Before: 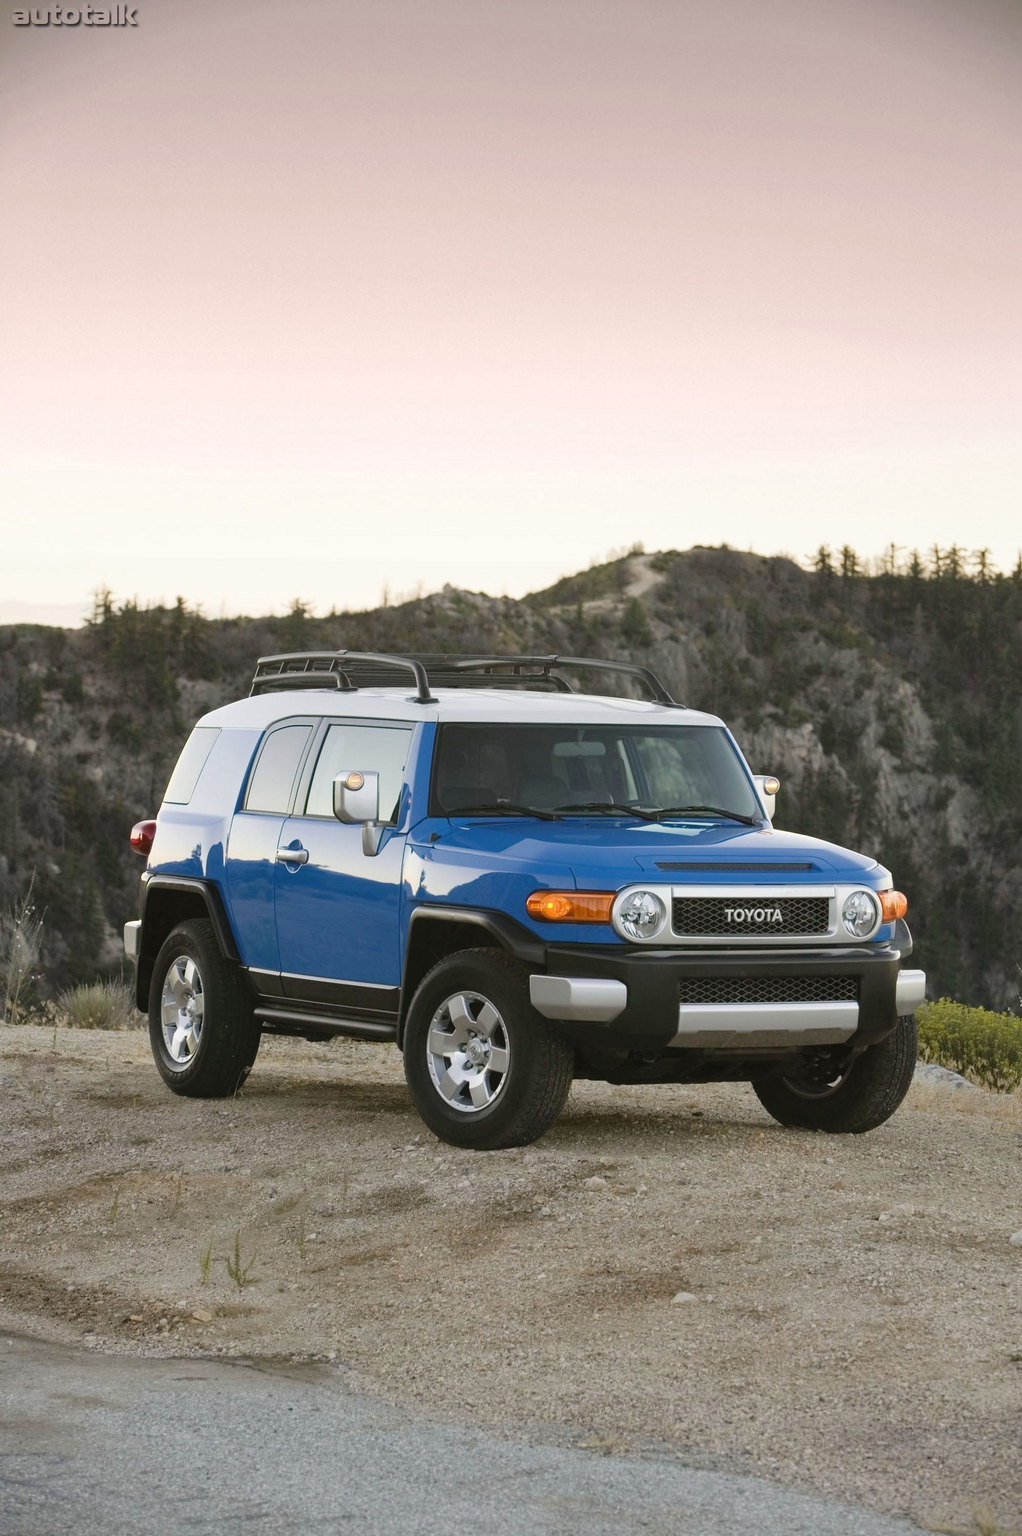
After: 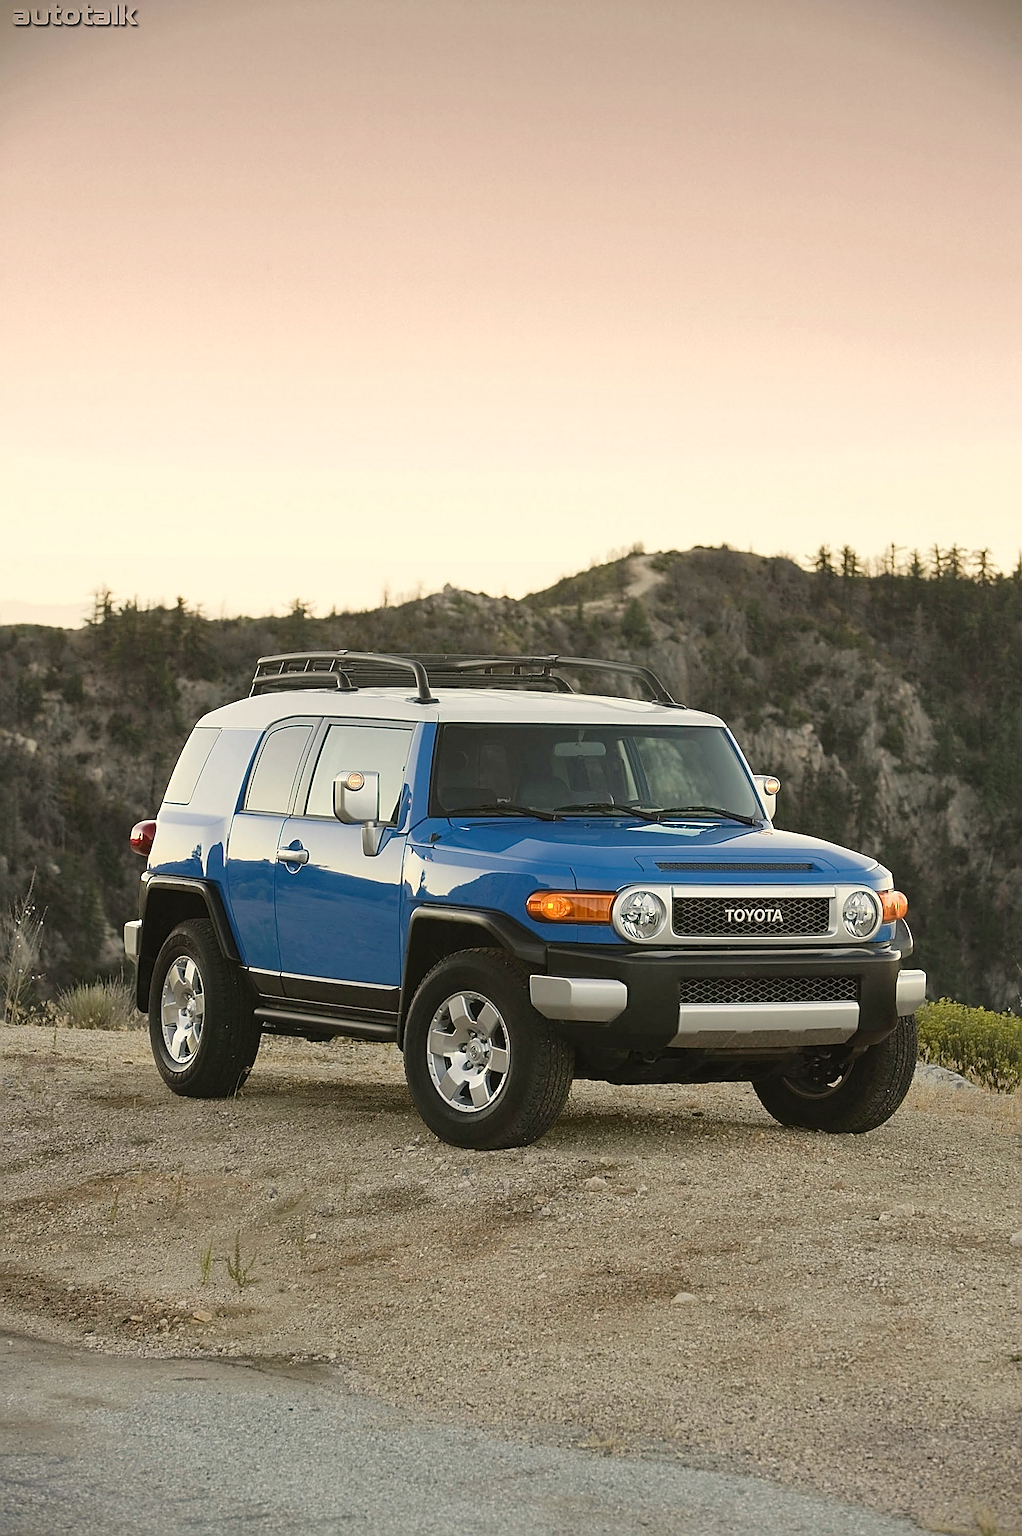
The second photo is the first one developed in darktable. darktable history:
white balance: red 1.029, blue 0.92
sharpen: radius 1.685, amount 1.294
